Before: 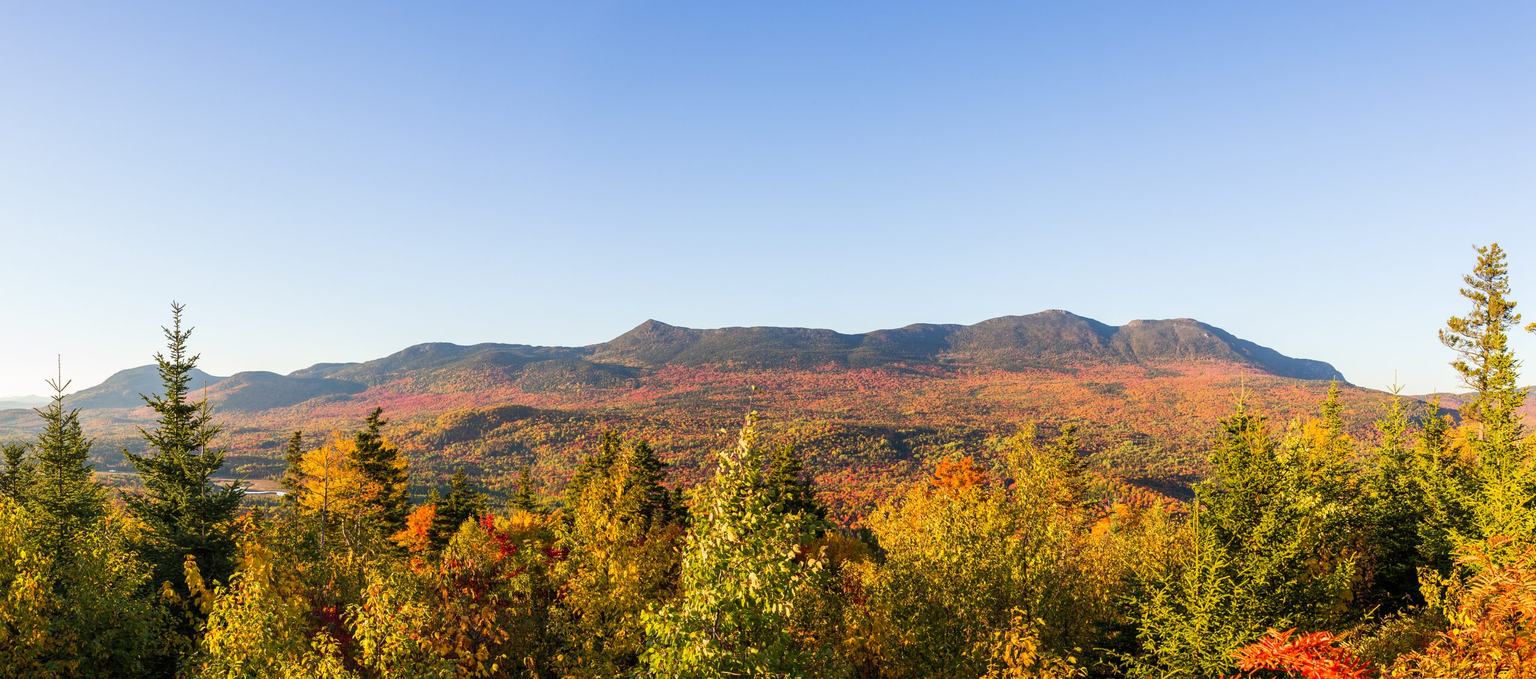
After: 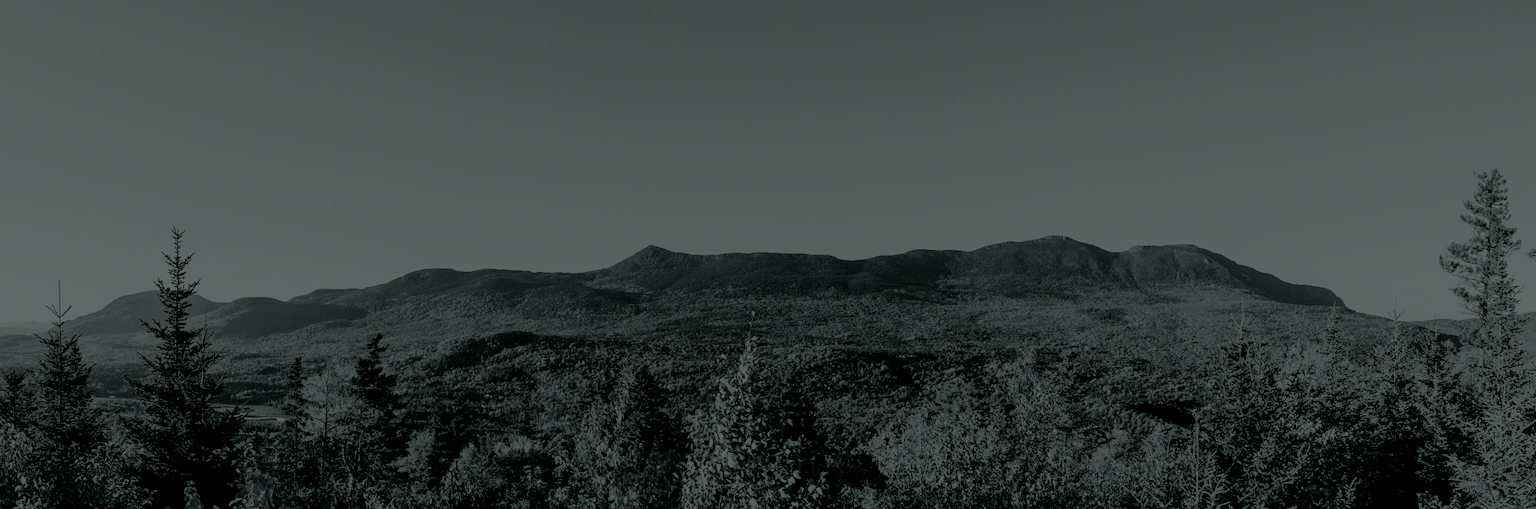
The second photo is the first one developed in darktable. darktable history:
color balance rgb: perceptual brilliance grading › highlights 14.29%, perceptual brilliance grading › mid-tones -5.92%, perceptual brilliance grading › shadows -26.83%, global vibrance 31.18%
crop: top 11.038%, bottom 13.962%
colorize: hue 90°, saturation 19%, lightness 1.59%, version 1
tone curve: curves: ch0 [(0, 0) (0.004, 0.001) (0.133, 0.112) (0.325, 0.362) (0.832, 0.893) (1, 1)], color space Lab, linked channels, preserve colors none
